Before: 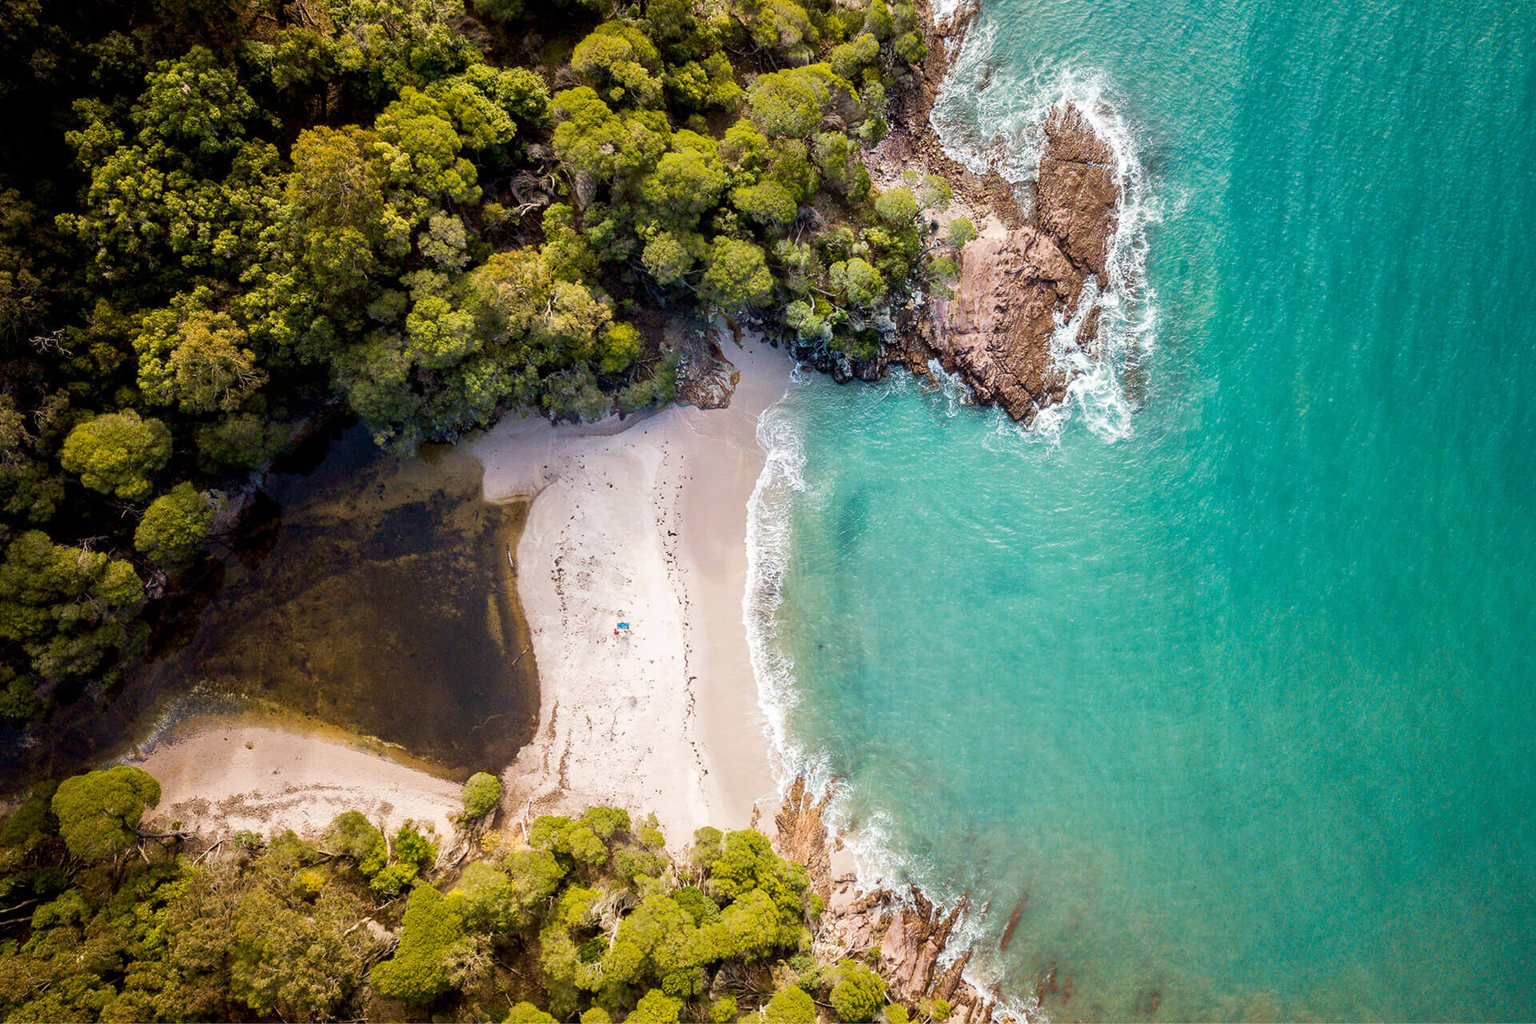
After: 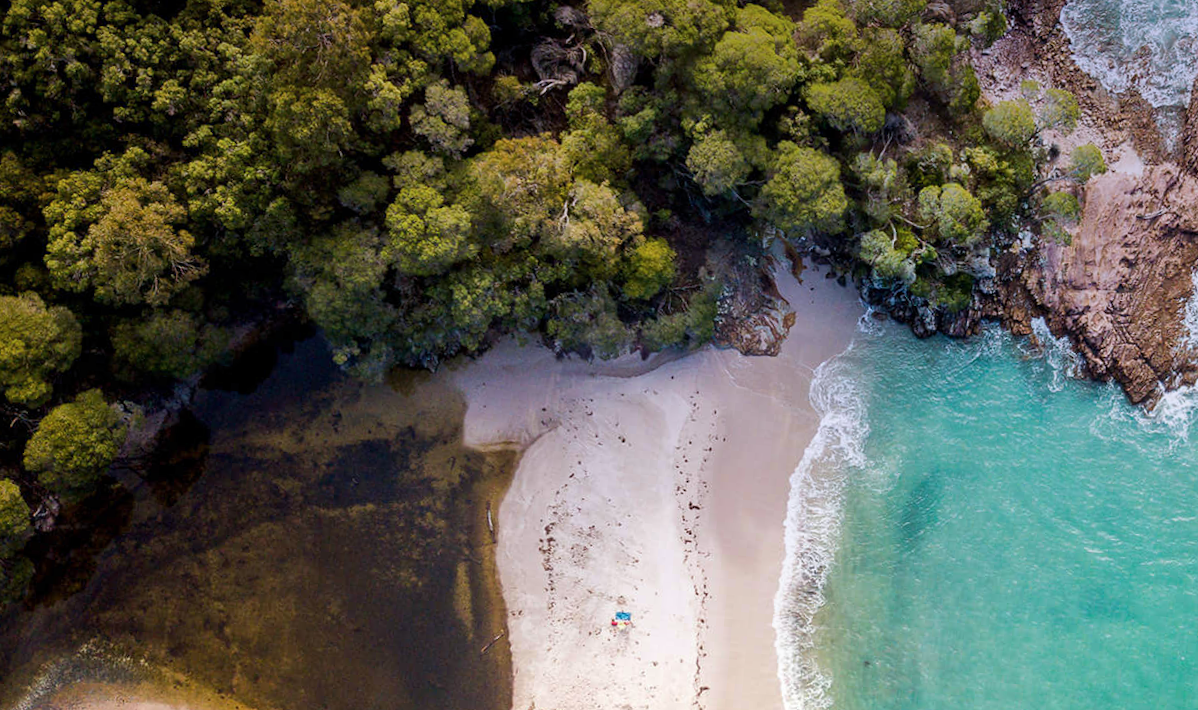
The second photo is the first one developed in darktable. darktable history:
graduated density: hue 238.83°, saturation 50%
crop and rotate: angle -4.99°, left 2.122%, top 6.945%, right 27.566%, bottom 30.519%
